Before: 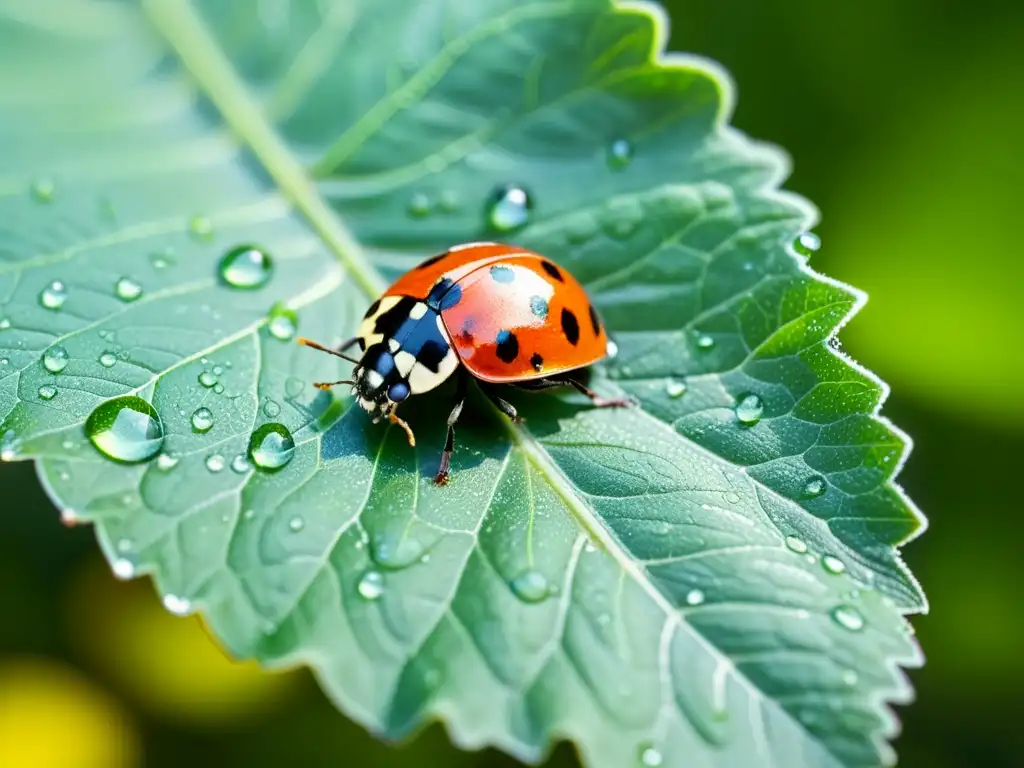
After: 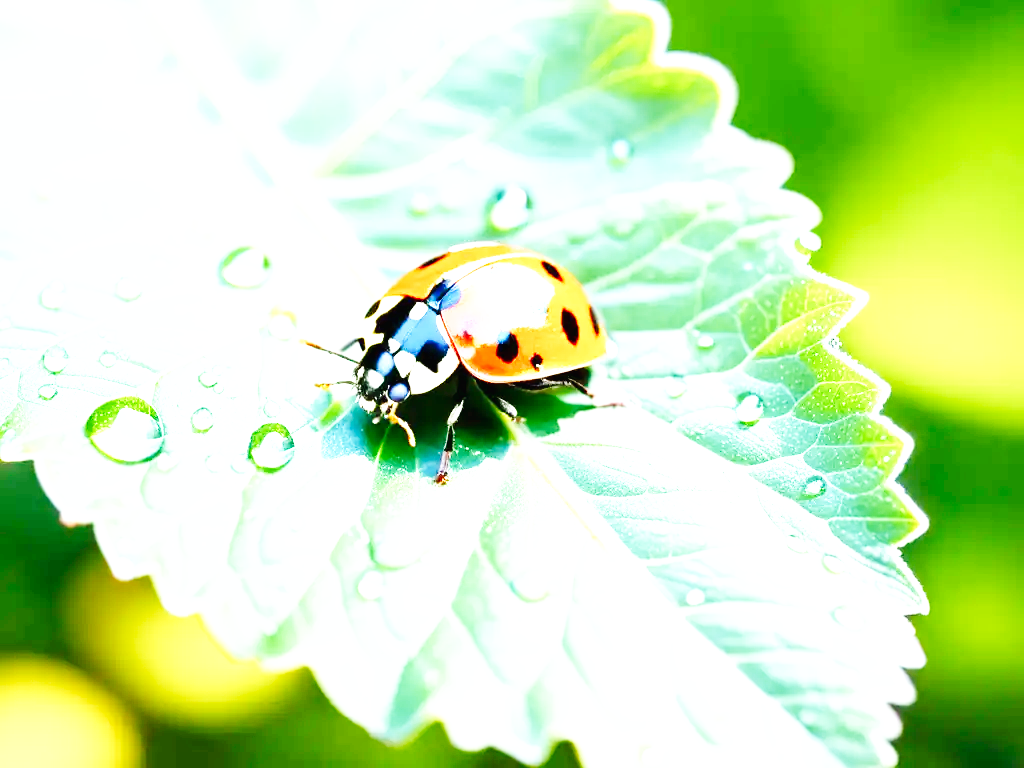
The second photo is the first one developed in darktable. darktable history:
base curve: curves: ch0 [(0, 0.003) (0.001, 0.002) (0.006, 0.004) (0.02, 0.022) (0.048, 0.086) (0.094, 0.234) (0.162, 0.431) (0.258, 0.629) (0.385, 0.8) (0.548, 0.918) (0.751, 0.988) (1, 1)], preserve colors none
exposure: black level correction 0, exposure 1.45 EV, compensate exposure bias true, compensate highlight preservation false
